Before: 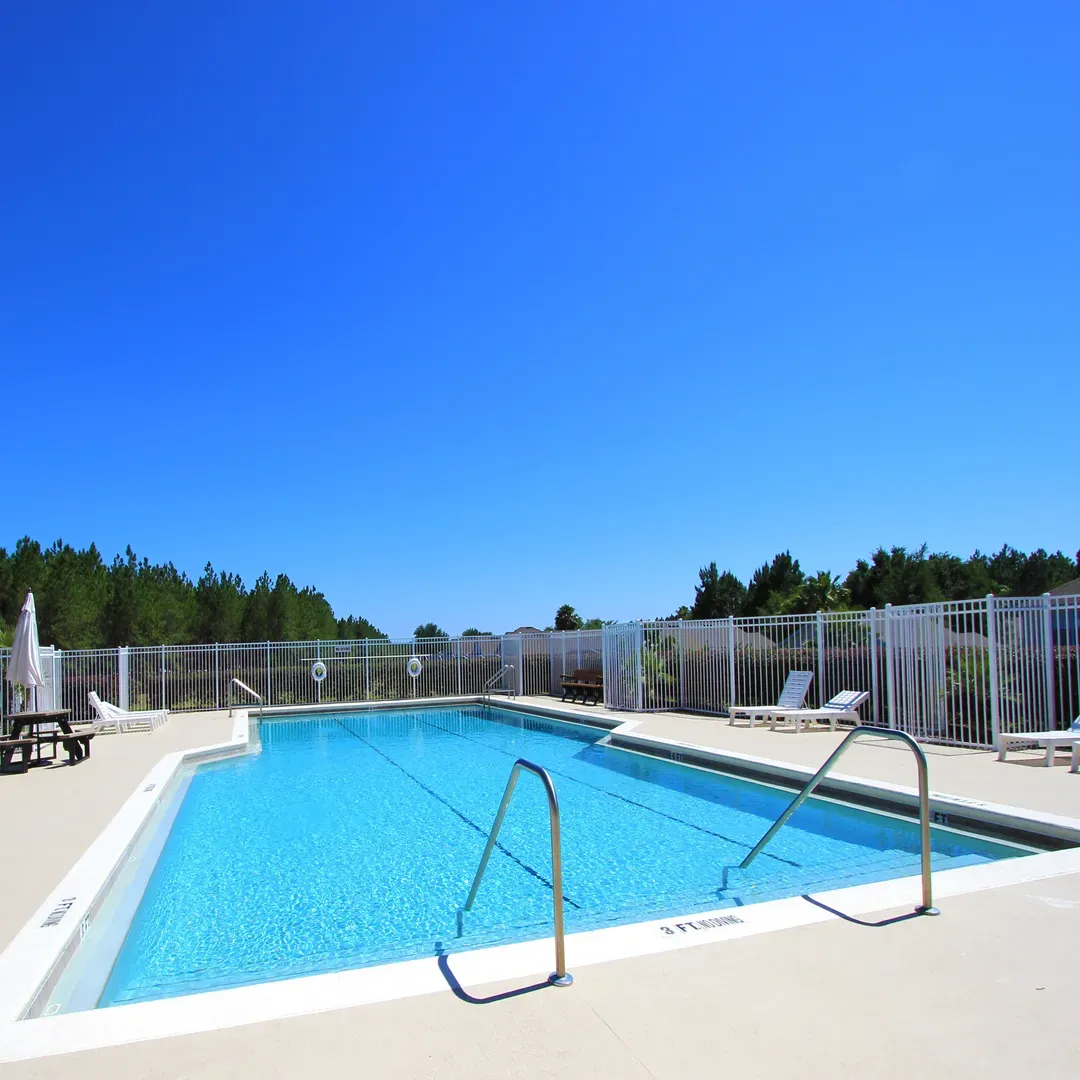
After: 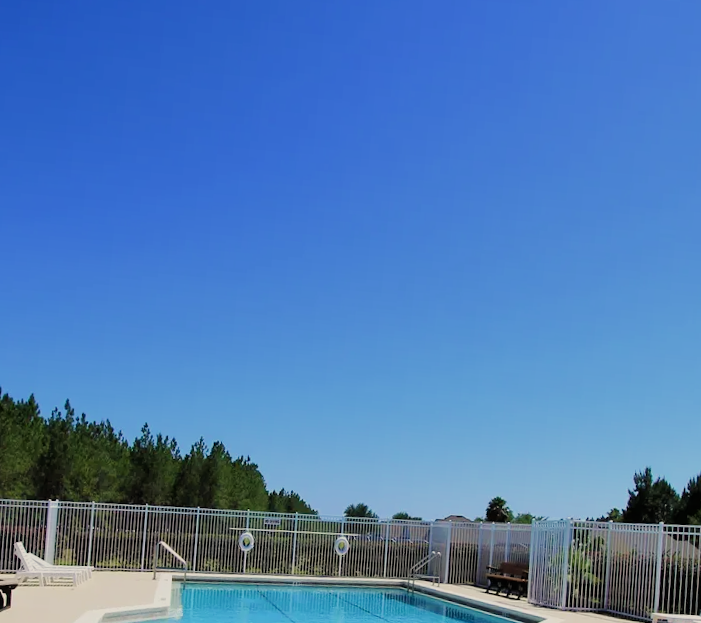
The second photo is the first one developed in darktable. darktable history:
crop and rotate: angle -4.99°, left 2.122%, top 6.945%, right 27.566%, bottom 30.519%
white balance: red 1.045, blue 0.932
filmic rgb: hardness 4.17
